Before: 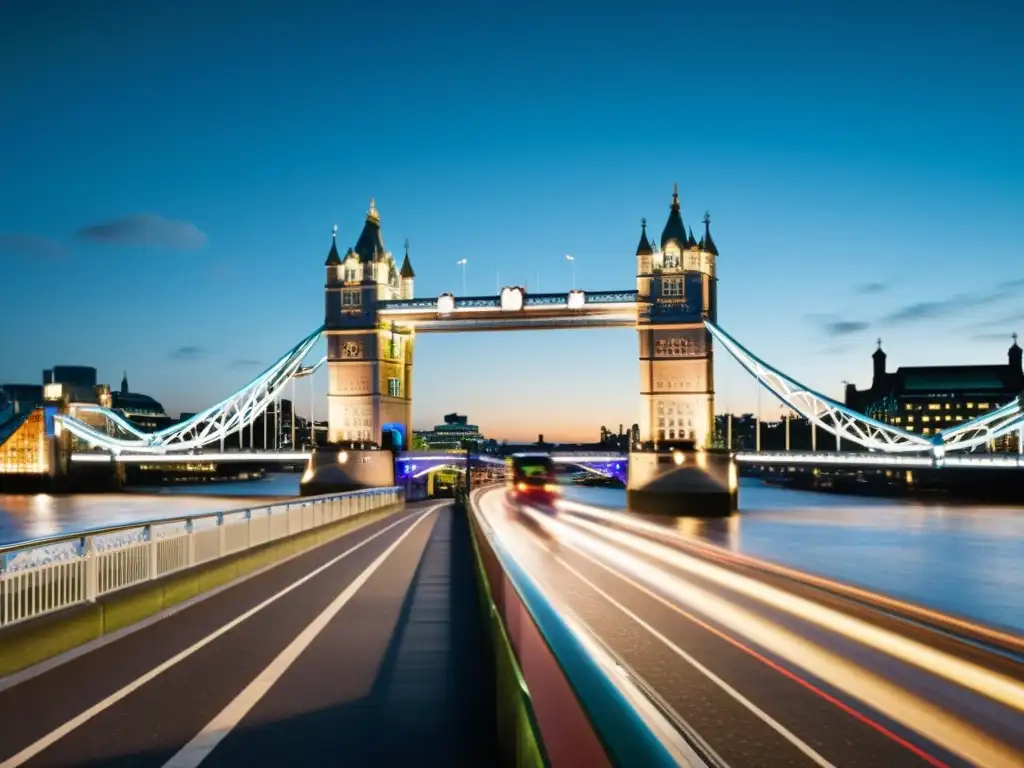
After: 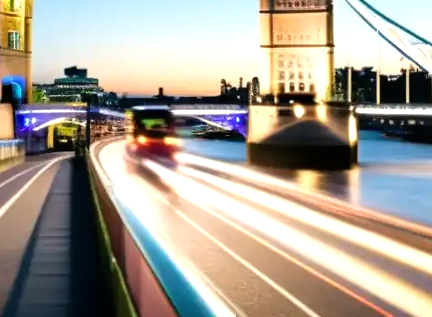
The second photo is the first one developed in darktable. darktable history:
crop: left 37.191%, top 45.259%, right 20.53%, bottom 13.349%
exposure: black level correction 0.002, exposure -0.199 EV, compensate highlight preservation false
tone equalizer: -8 EV -0.754 EV, -7 EV -0.733 EV, -6 EV -0.64 EV, -5 EV -0.389 EV, -3 EV 0.369 EV, -2 EV 0.6 EV, -1 EV 0.684 EV, +0 EV 0.744 EV
